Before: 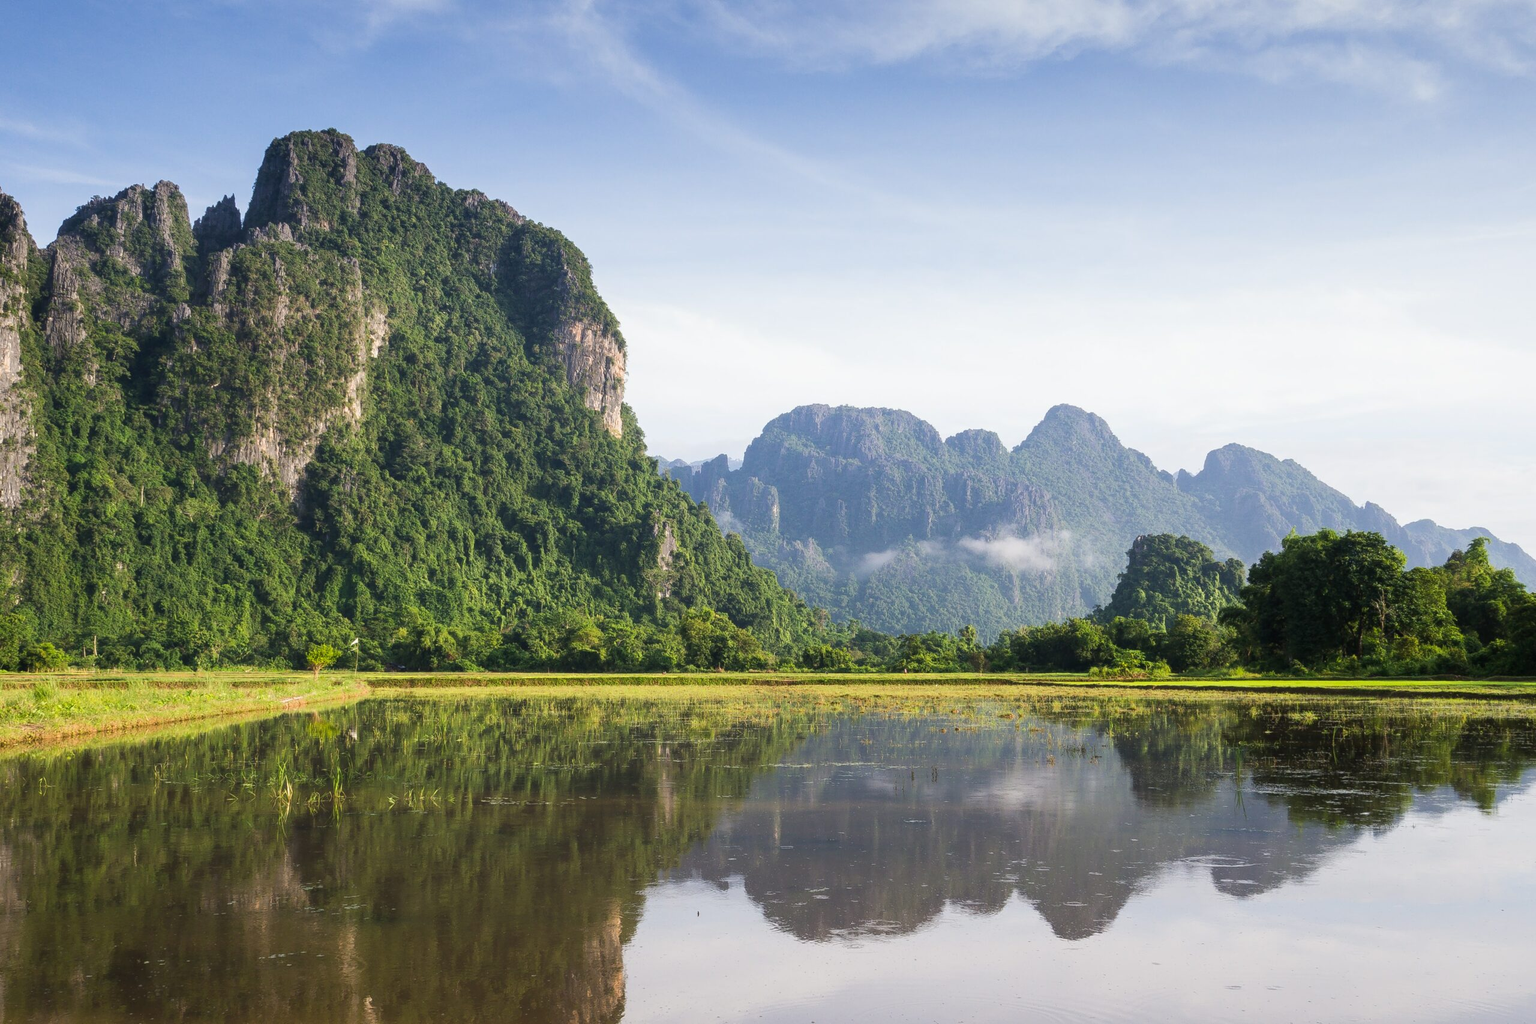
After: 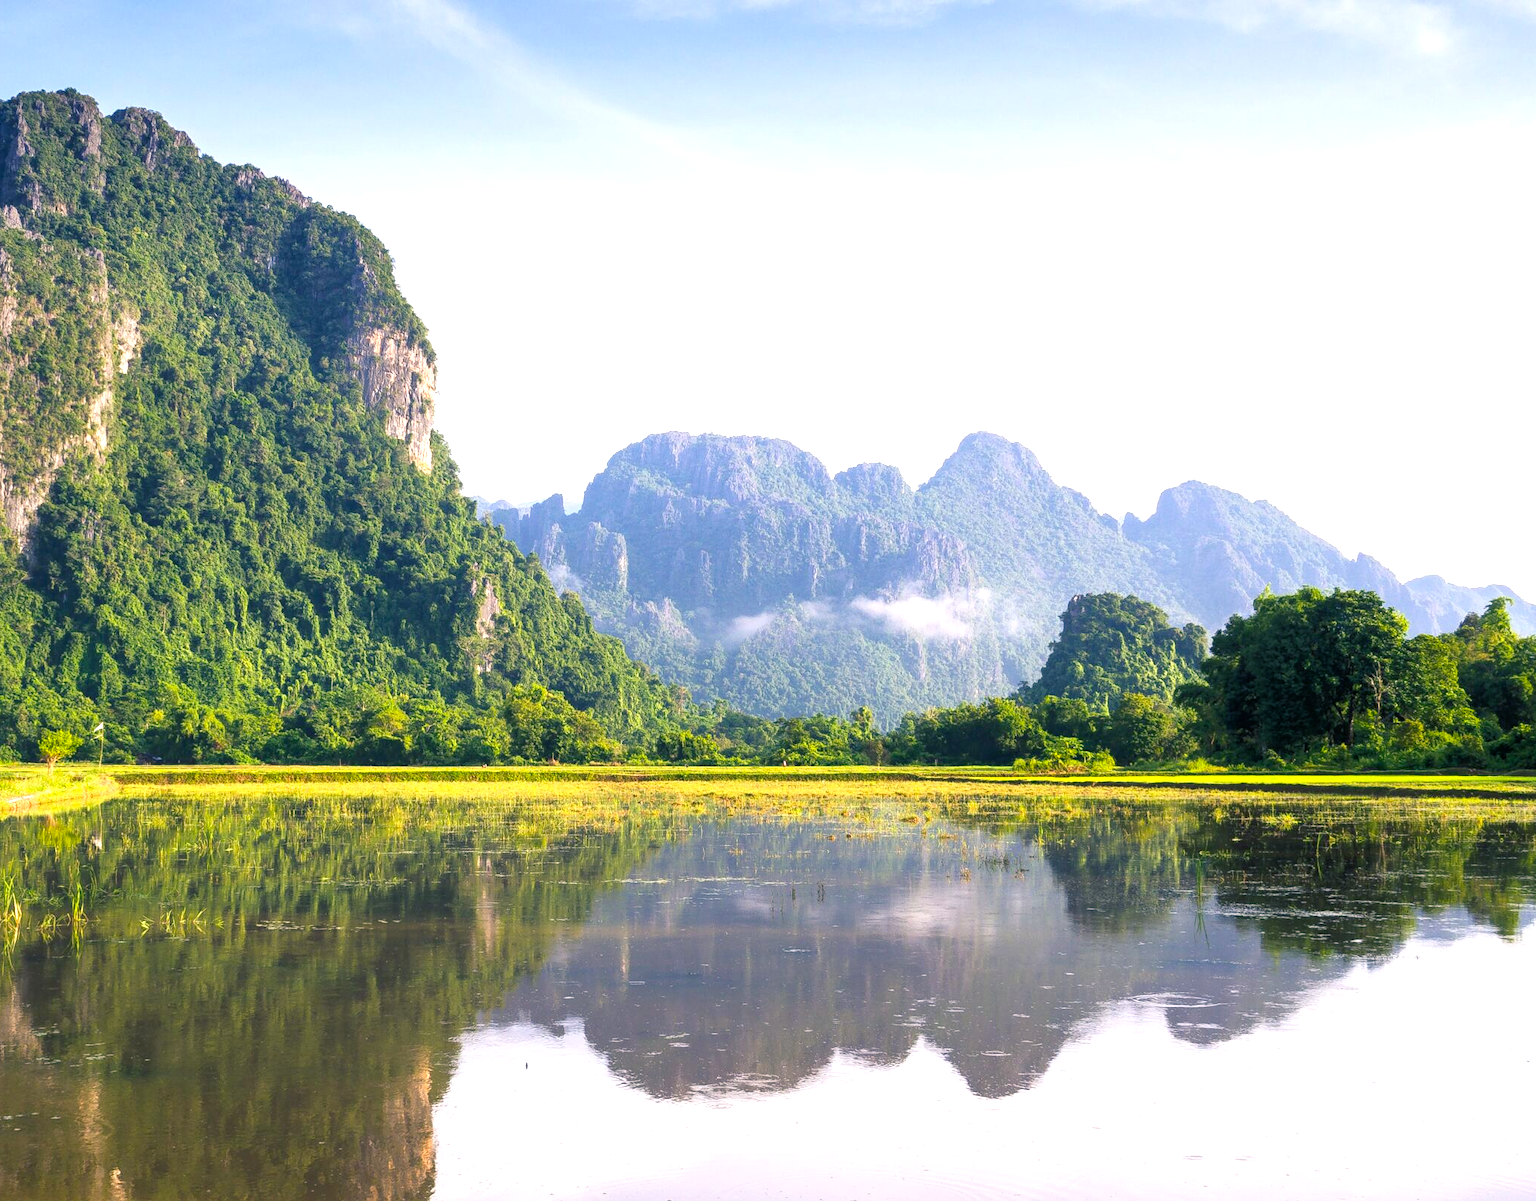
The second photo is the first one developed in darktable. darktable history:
crop and rotate: left 17.956%, top 5.744%, right 1.728%
exposure: exposure 0.799 EV, compensate exposure bias true, compensate highlight preservation false
color calibration: illuminant custom, x 0.347, y 0.366, temperature 4937.44 K
contrast brightness saturation: contrast 0.073
color balance rgb: shadows lift › chroma 7.481%, shadows lift › hue 246.57°, highlights gain › chroma 1.03%, highlights gain › hue 69.79°, perceptual saturation grading › global saturation 19.986%
tone equalizer: -8 EV -1.82 EV, -7 EV -1.18 EV, -6 EV -1.66 EV
